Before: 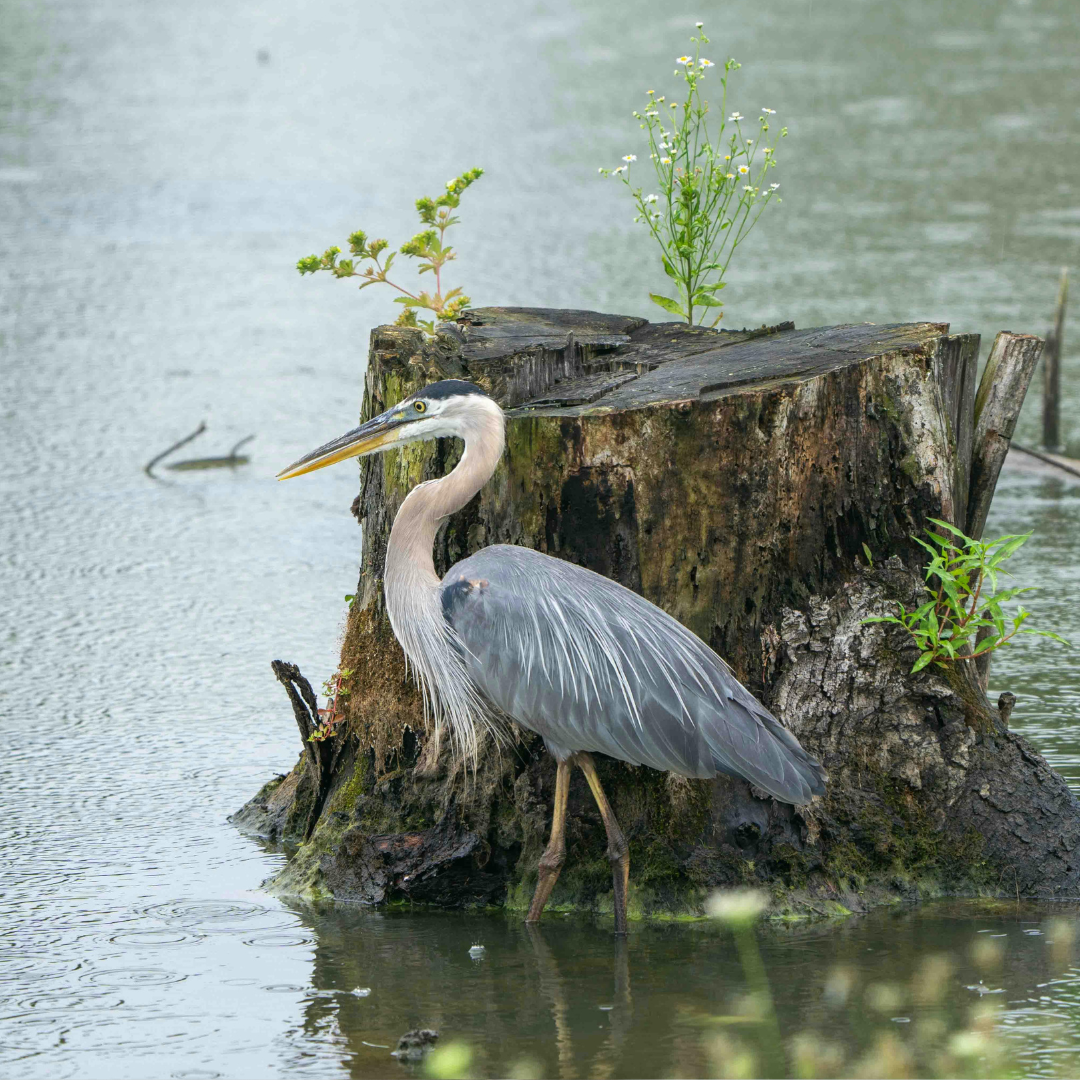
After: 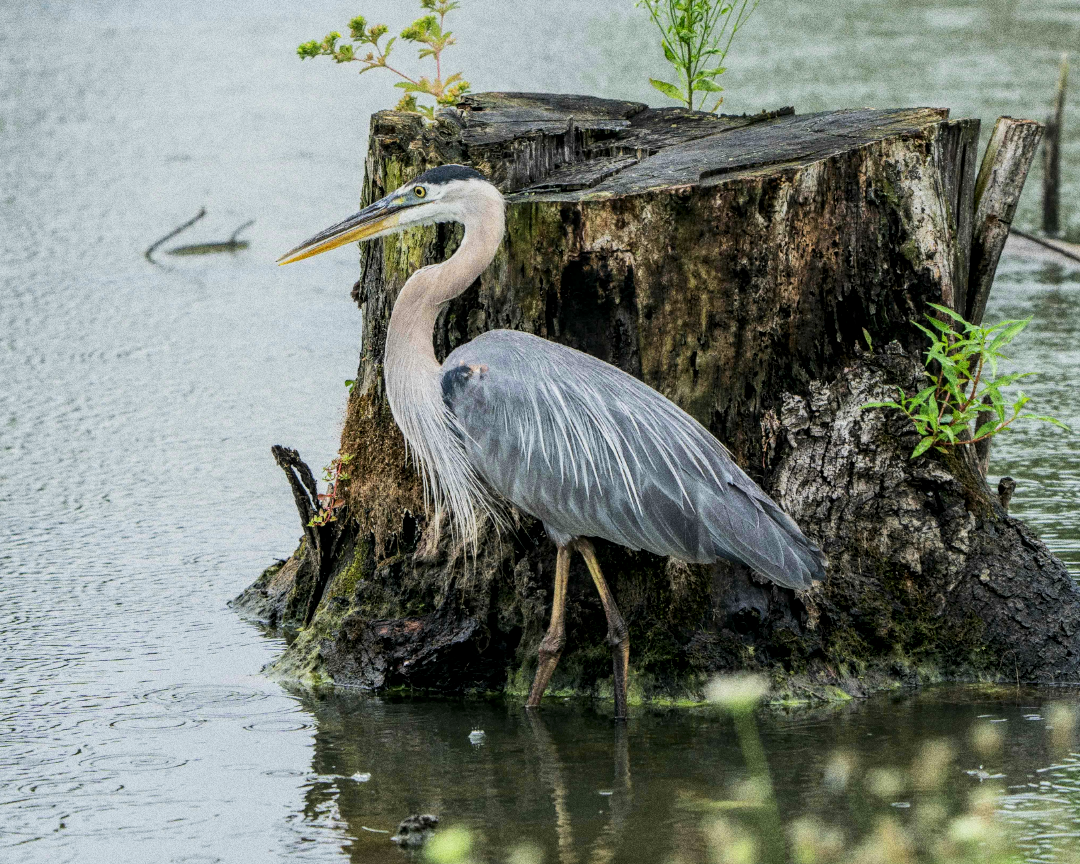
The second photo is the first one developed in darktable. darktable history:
crop and rotate: top 19.998%
bloom: size 9%, threshold 100%, strength 7%
filmic rgb: black relative exposure -7.5 EV, white relative exposure 5 EV, hardness 3.31, contrast 1.3, contrast in shadows safe
grain: coarseness 0.09 ISO, strength 40%
local contrast: detail 130%
